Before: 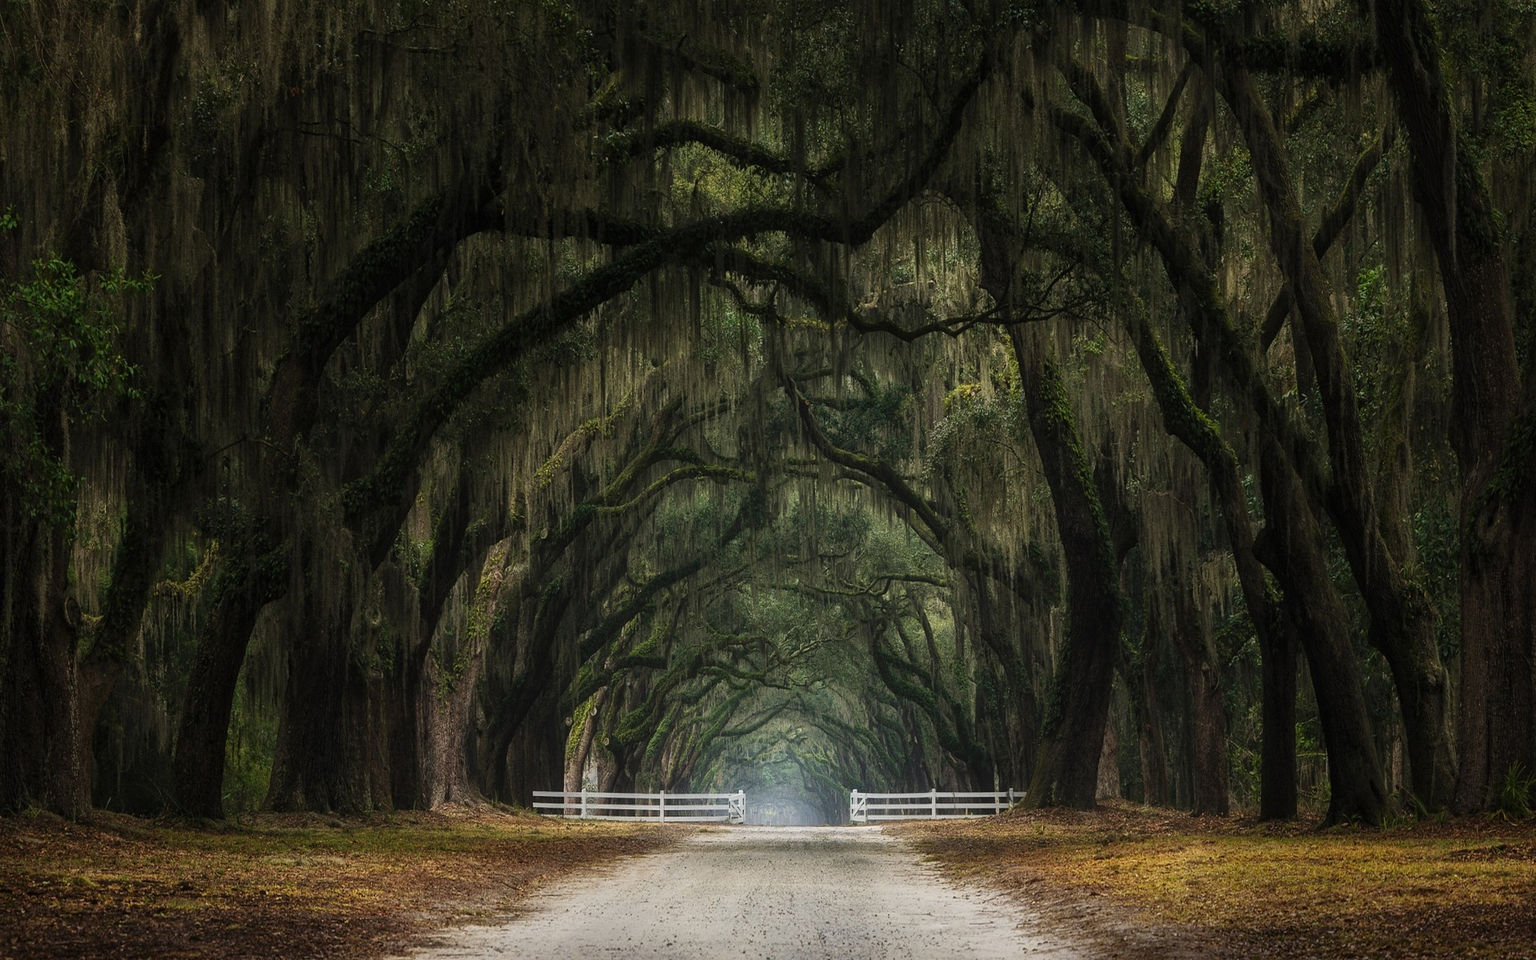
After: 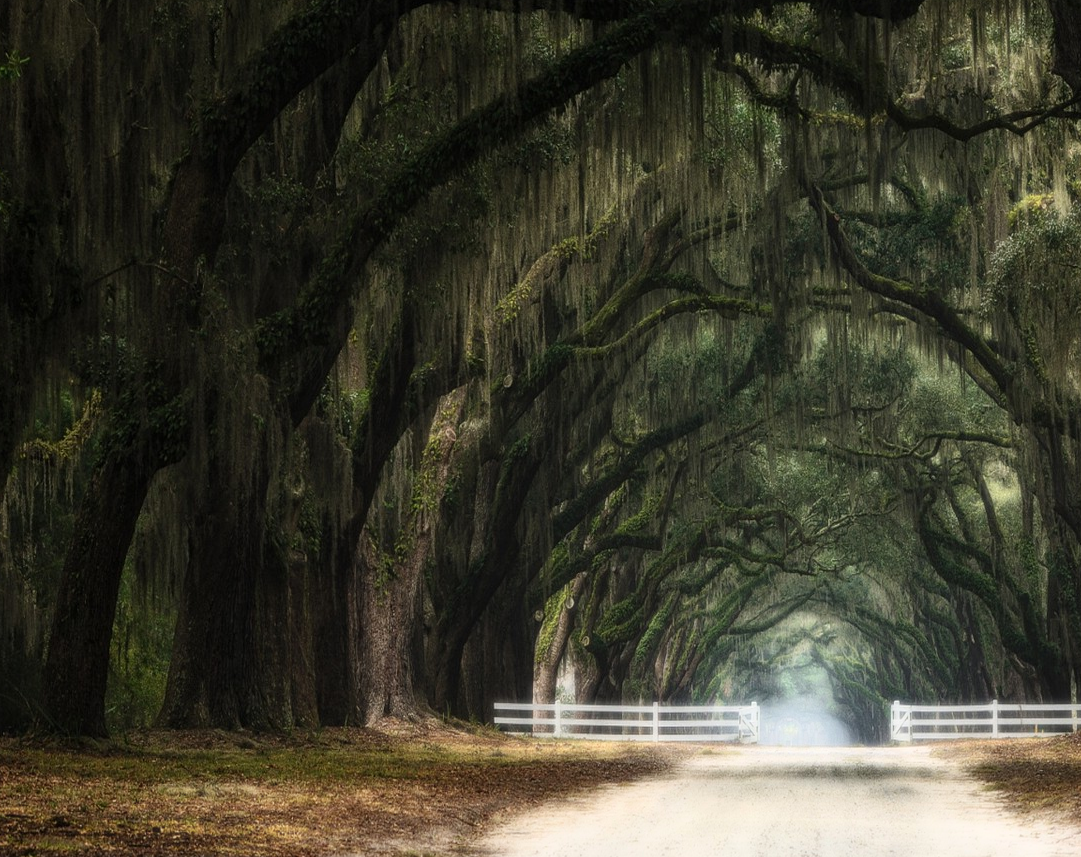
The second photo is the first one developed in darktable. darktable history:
bloom: size 0%, threshold 54.82%, strength 8.31%
crop: left 8.966%, top 23.852%, right 34.699%, bottom 4.703%
